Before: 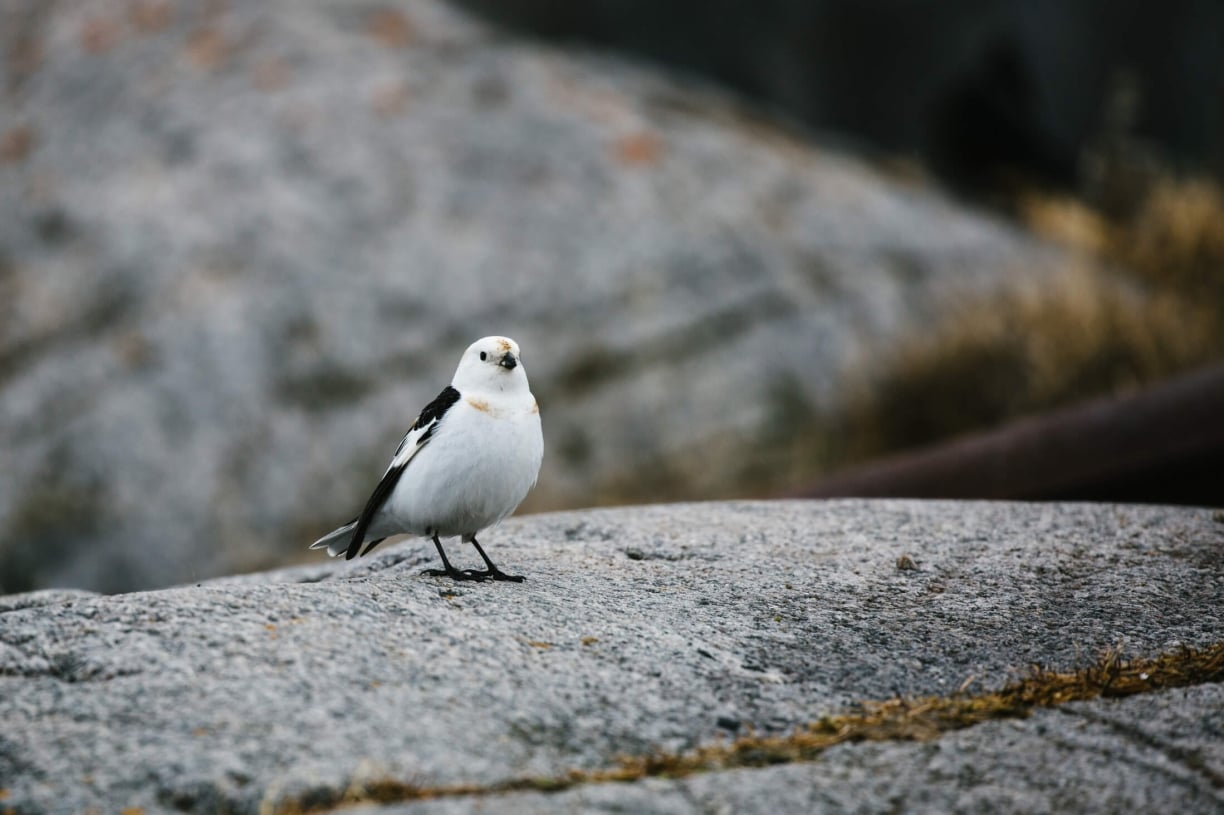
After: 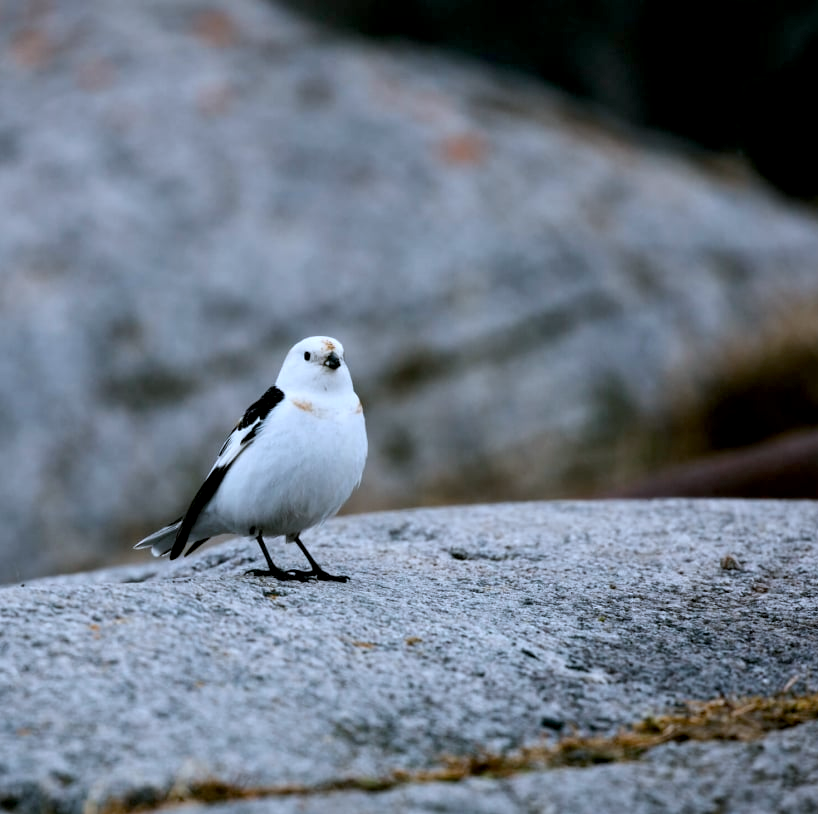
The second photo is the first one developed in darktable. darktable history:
crop and rotate: left 14.452%, right 18.692%
exposure: black level correction 0.01, exposure 0.015 EV, compensate highlight preservation false
color correction: highlights a* -1.87, highlights b* -18.48
